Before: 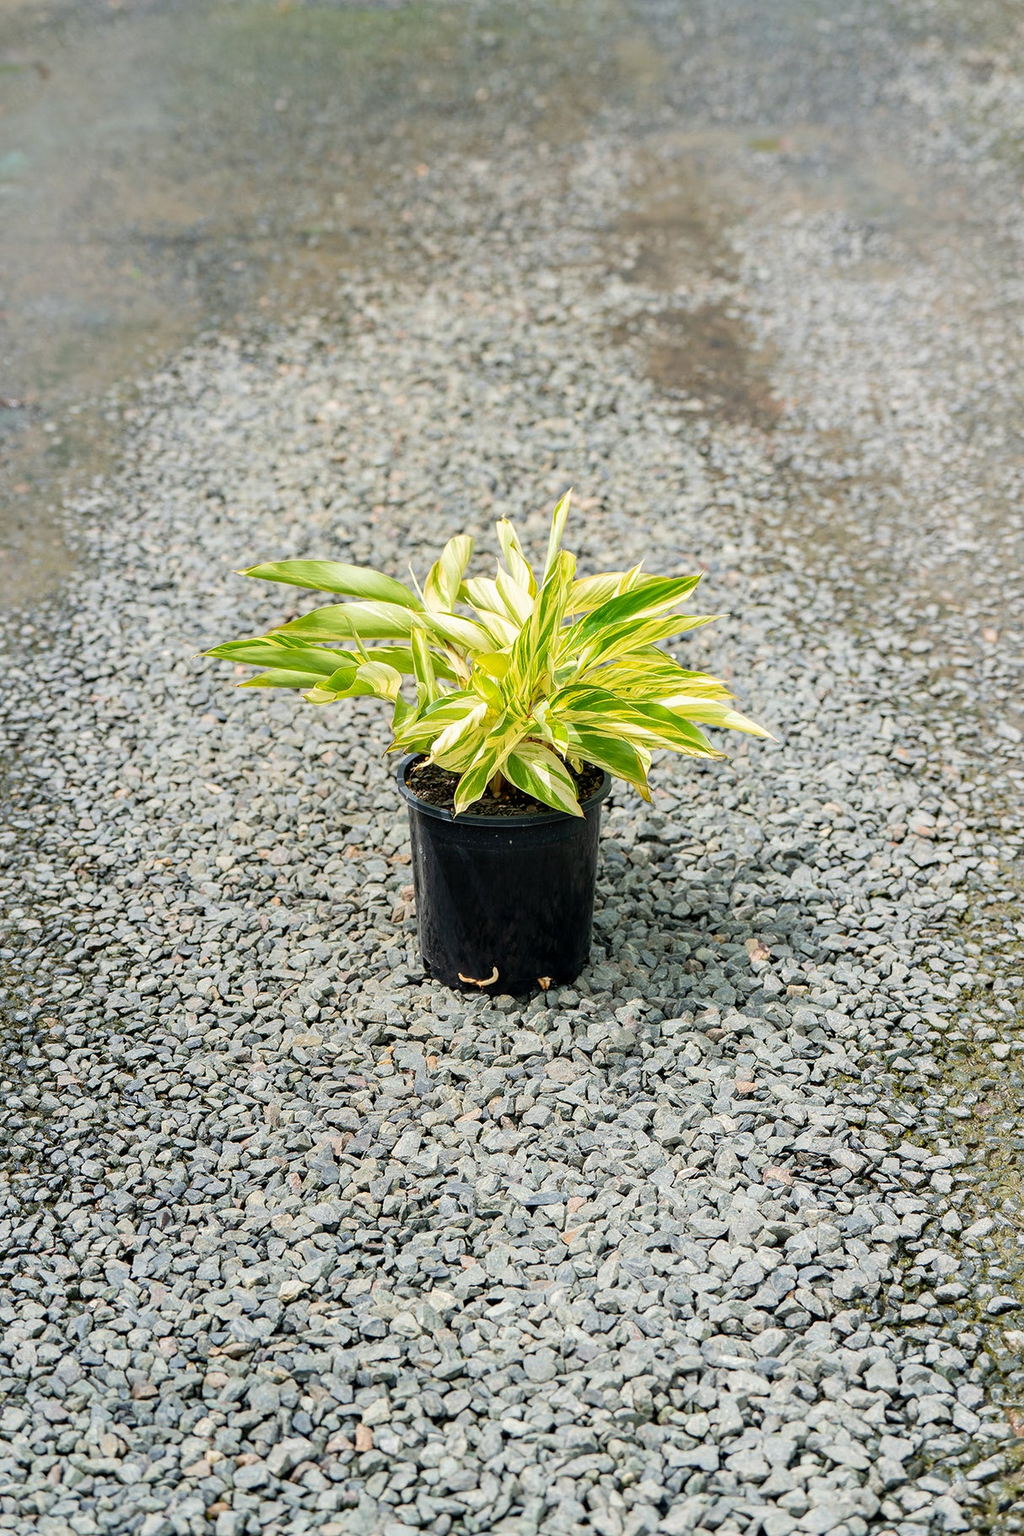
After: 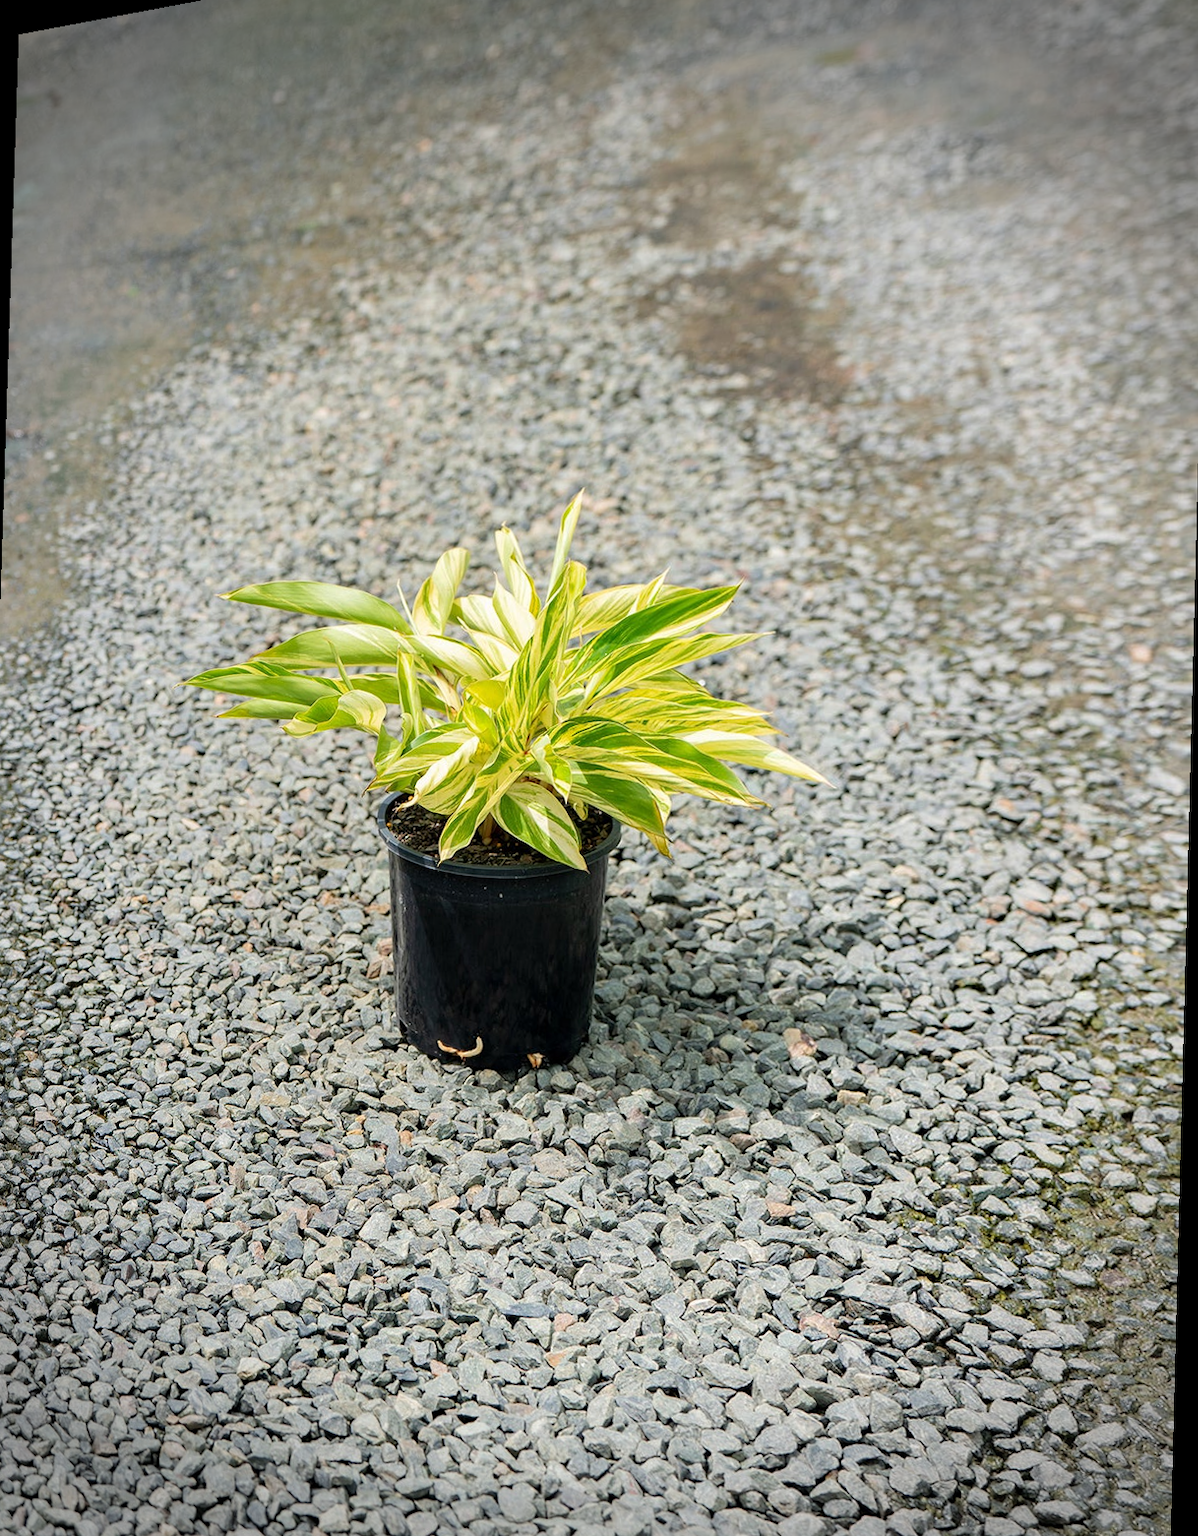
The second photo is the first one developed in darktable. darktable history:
vignetting: fall-off radius 31.48%, brightness -0.472
rotate and perspective: rotation 1.69°, lens shift (vertical) -0.023, lens shift (horizontal) -0.291, crop left 0.025, crop right 0.988, crop top 0.092, crop bottom 0.842
